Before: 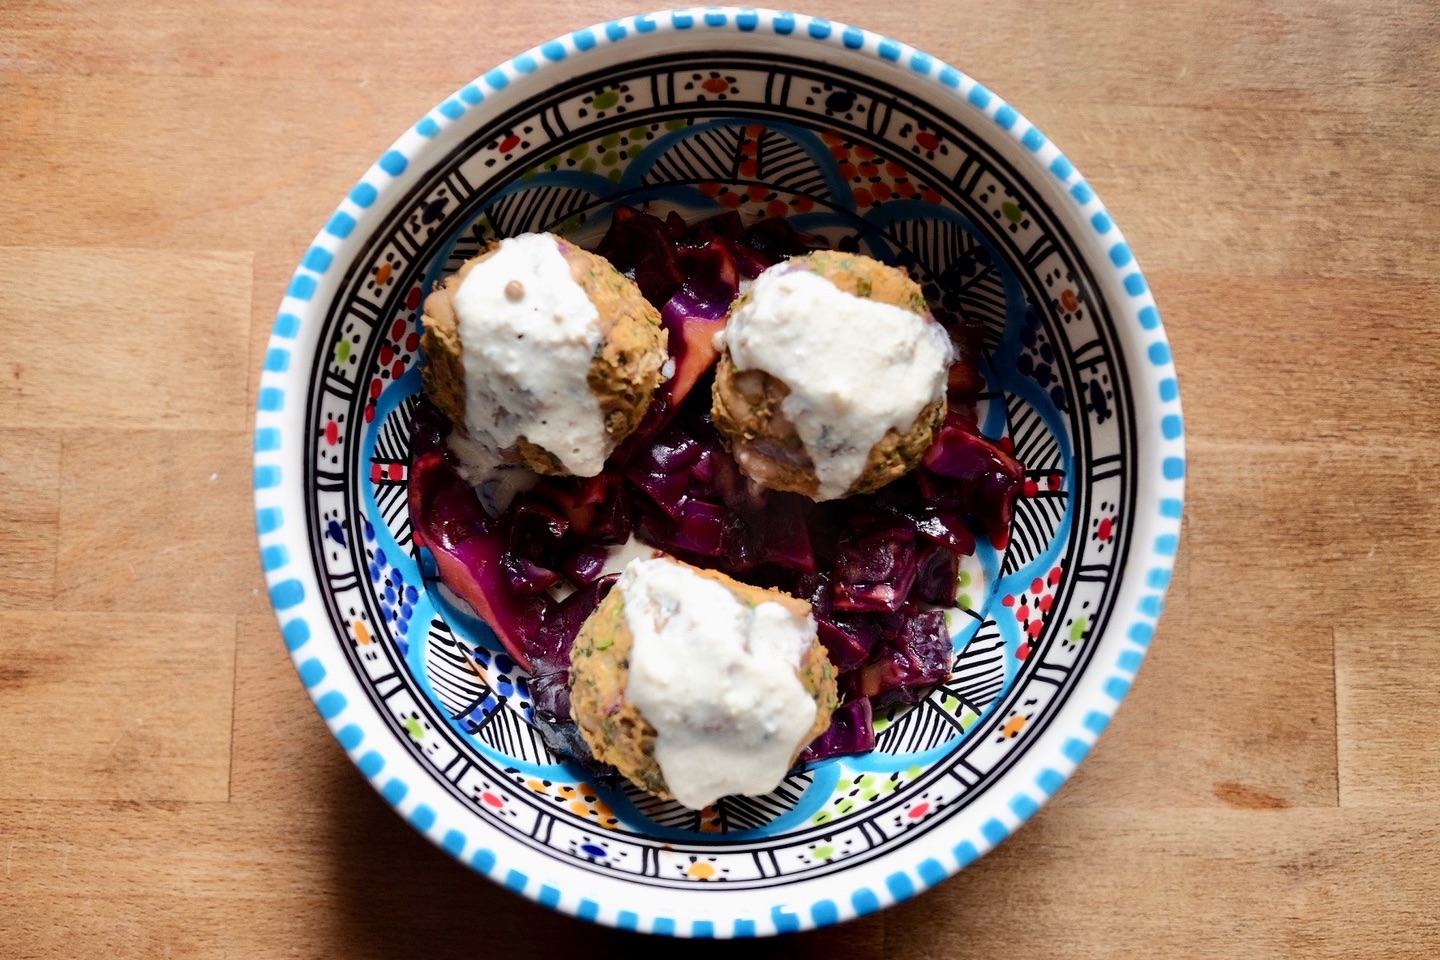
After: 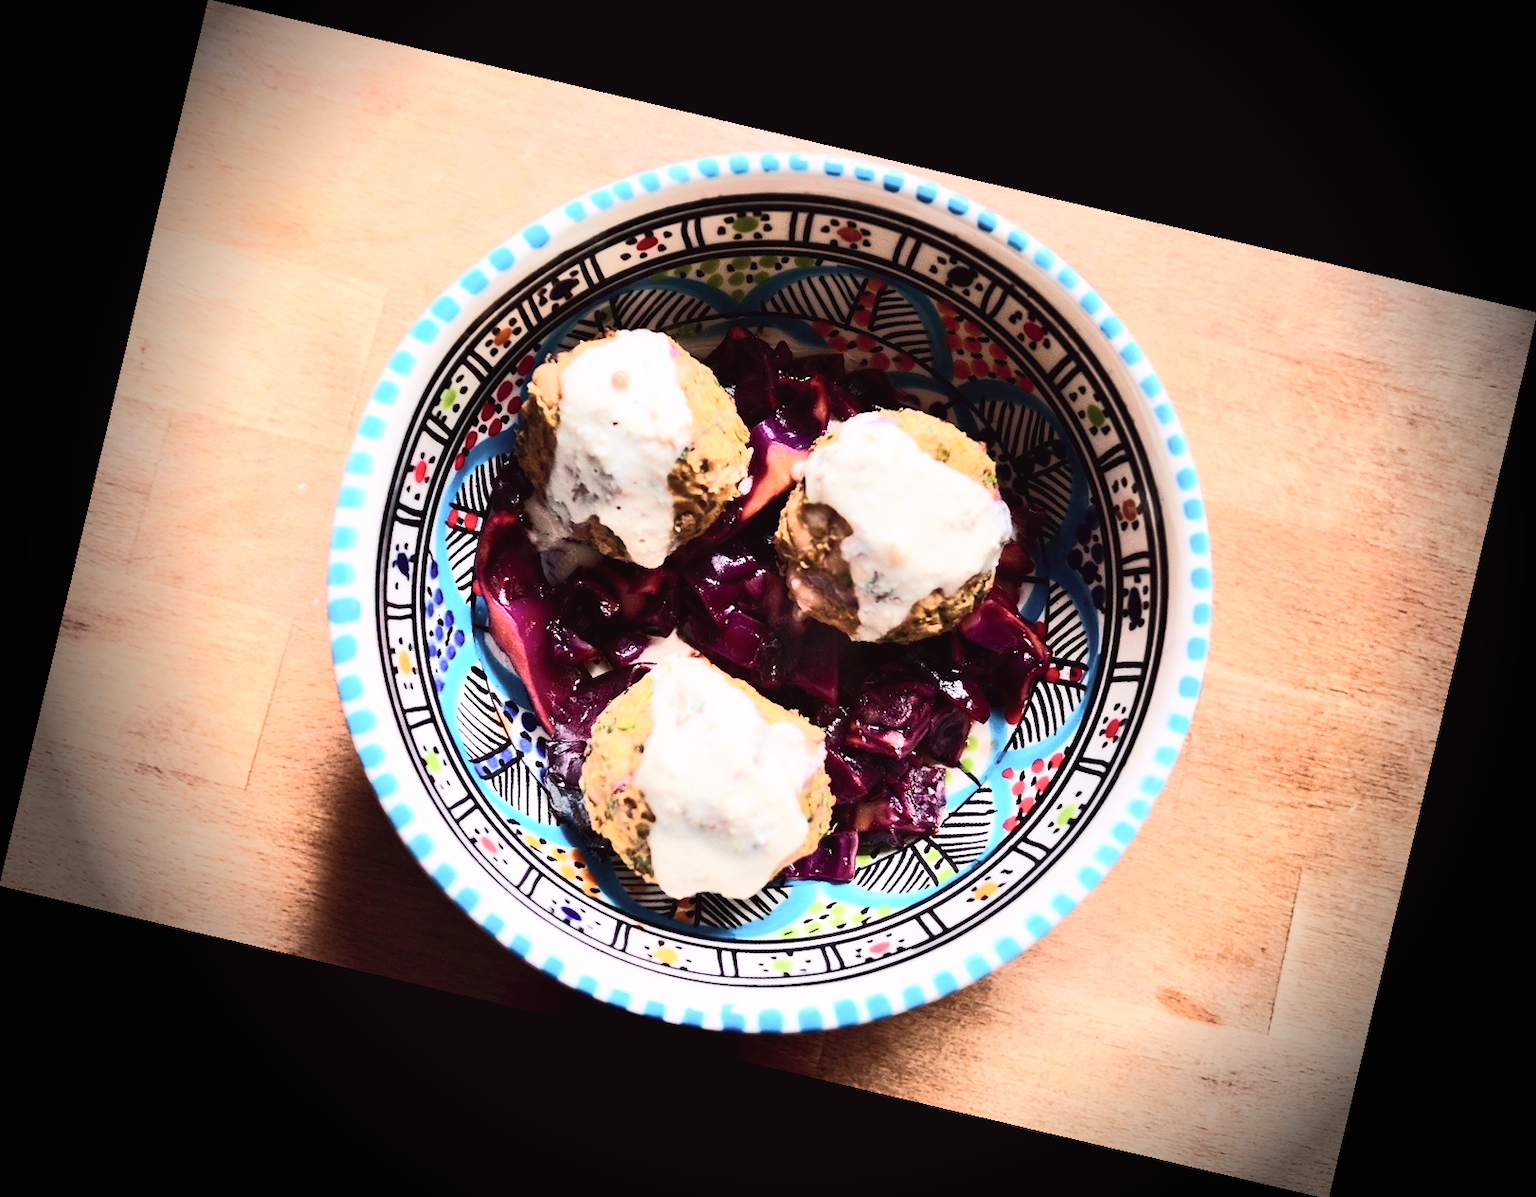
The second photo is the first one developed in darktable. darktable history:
tone curve: curves: ch0 [(0.003, 0.029) (0.188, 0.252) (0.46, 0.56) (0.608, 0.748) (0.871, 0.955) (1, 1)]; ch1 [(0, 0) (0.35, 0.356) (0.45, 0.453) (0.508, 0.515) (0.618, 0.634) (1, 1)]; ch2 [(0, 0) (0.456, 0.469) (0.5, 0.5) (0.634, 0.625) (1, 1)], color space Lab, independent channels, preserve colors none
rgb curve: curves: ch0 [(0, 0) (0.284, 0.292) (0.505, 0.644) (1, 1)]; ch1 [(0, 0) (0.284, 0.292) (0.505, 0.644) (1, 1)]; ch2 [(0, 0) (0.284, 0.292) (0.505, 0.644) (1, 1)], compensate middle gray true
rotate and perspective: rotation 13.27°, automatic cropping off
base curve: curves: ch0 [(0, 0) (0.303, 0.277) (1, 1)]
velvia: on, module defaults
vignetting: fall-off start 76.42%, fall-off radius 27.36%, brightness -0.872, center (0.037, -0.09), width/height ratio 0.971
